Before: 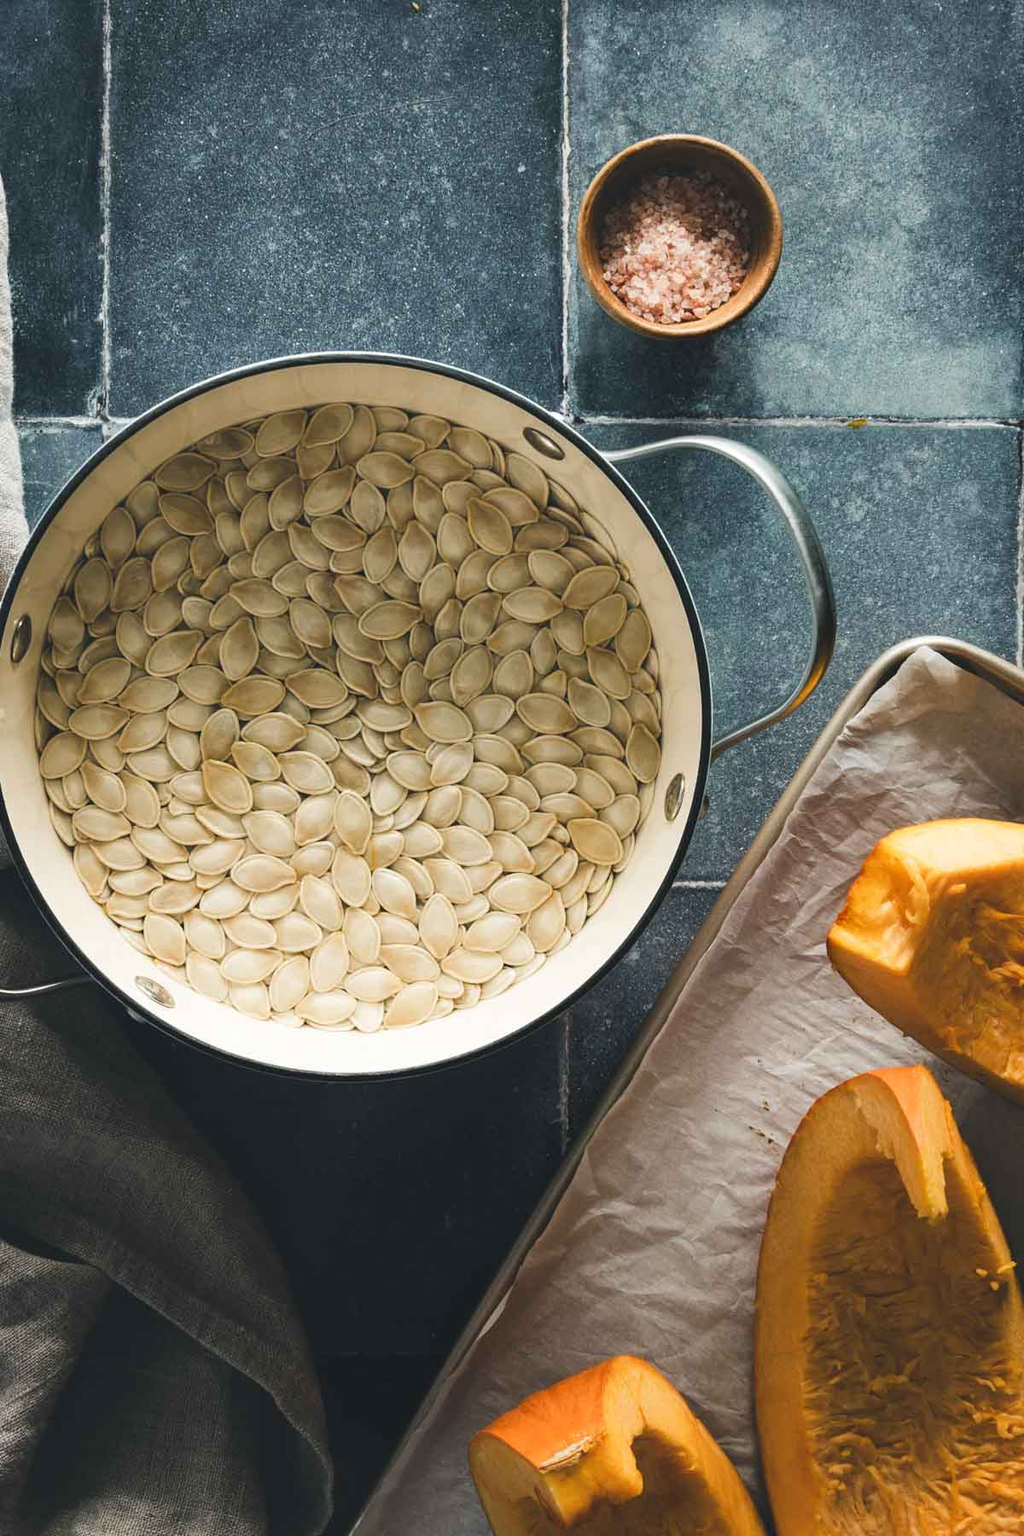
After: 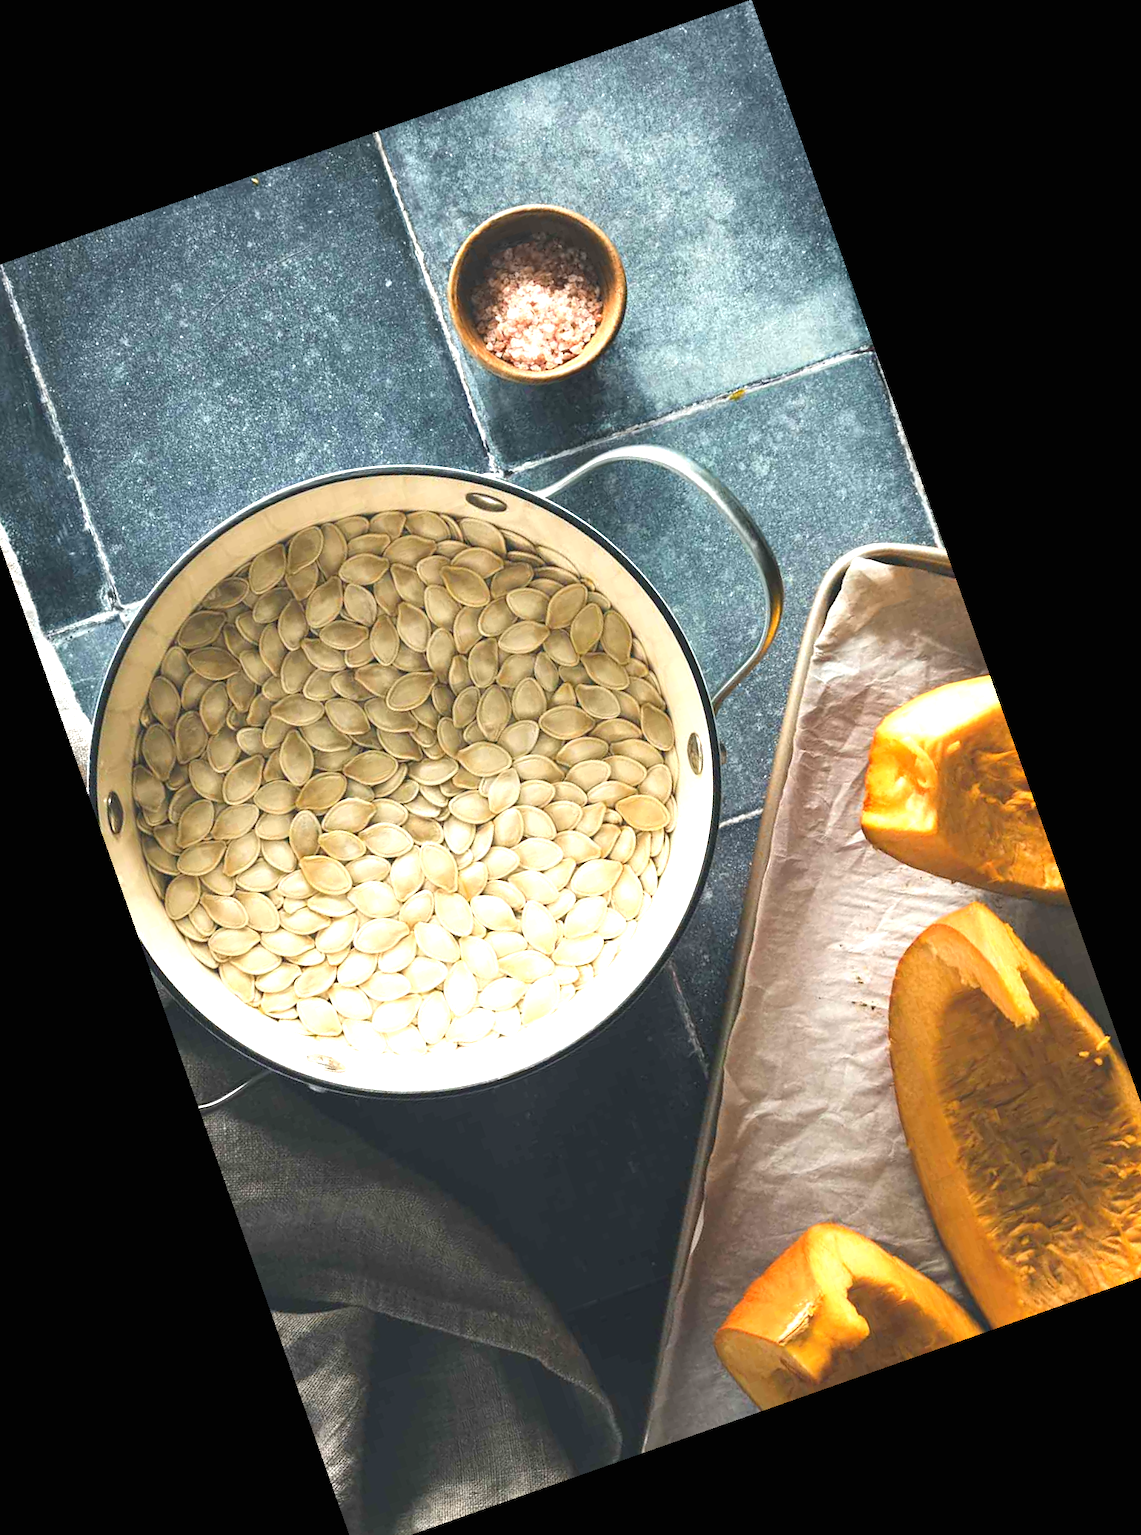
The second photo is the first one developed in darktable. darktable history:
exposure: black level correction 0, exposure 0.95 EV, compensate exposure bias true, compensate highlight preservation false
contrast equalizer: y [[0.5 ×6], [0.5 ×6], [0.5, 0.5, 0.501, 0.545, 0.707, 0.863], [0 ×6], [0 ×6]]
crop and rotate: angle 19.43°, left 6.812%, right 4.125%, bottom 1.087%
